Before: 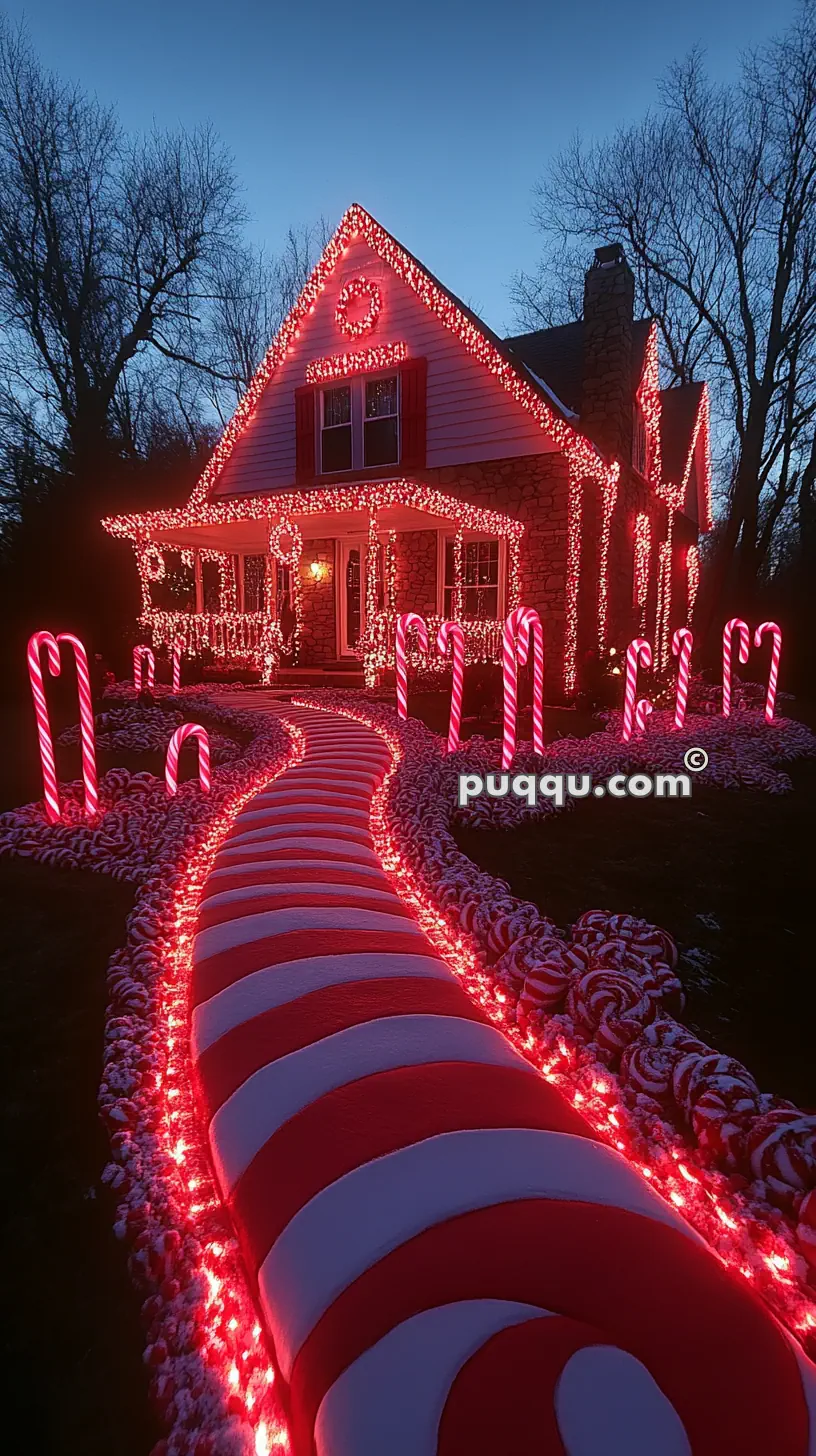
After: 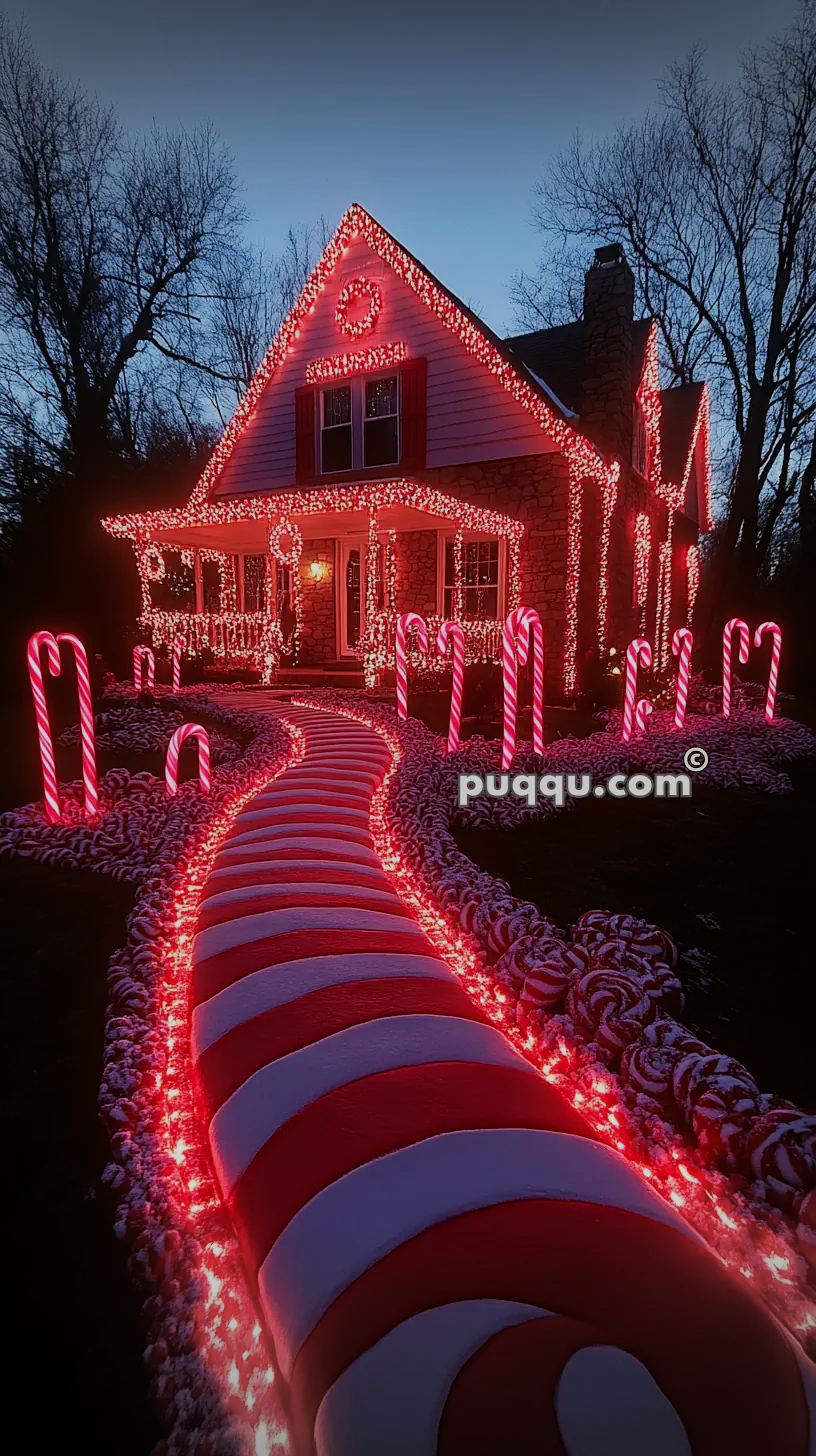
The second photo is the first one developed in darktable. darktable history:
filmic rgb: black relative exposure -7.65 EV, white relative exposure 4.56 EV, hardness 3.61, contrast 1.049, contrast in shadows safe
haze removal: compatibility mode true, adaptive false
vignetting: fall-off start 68.89%, fall-off radius 30.62%, width/height ratio 0.985, shape 0.859
